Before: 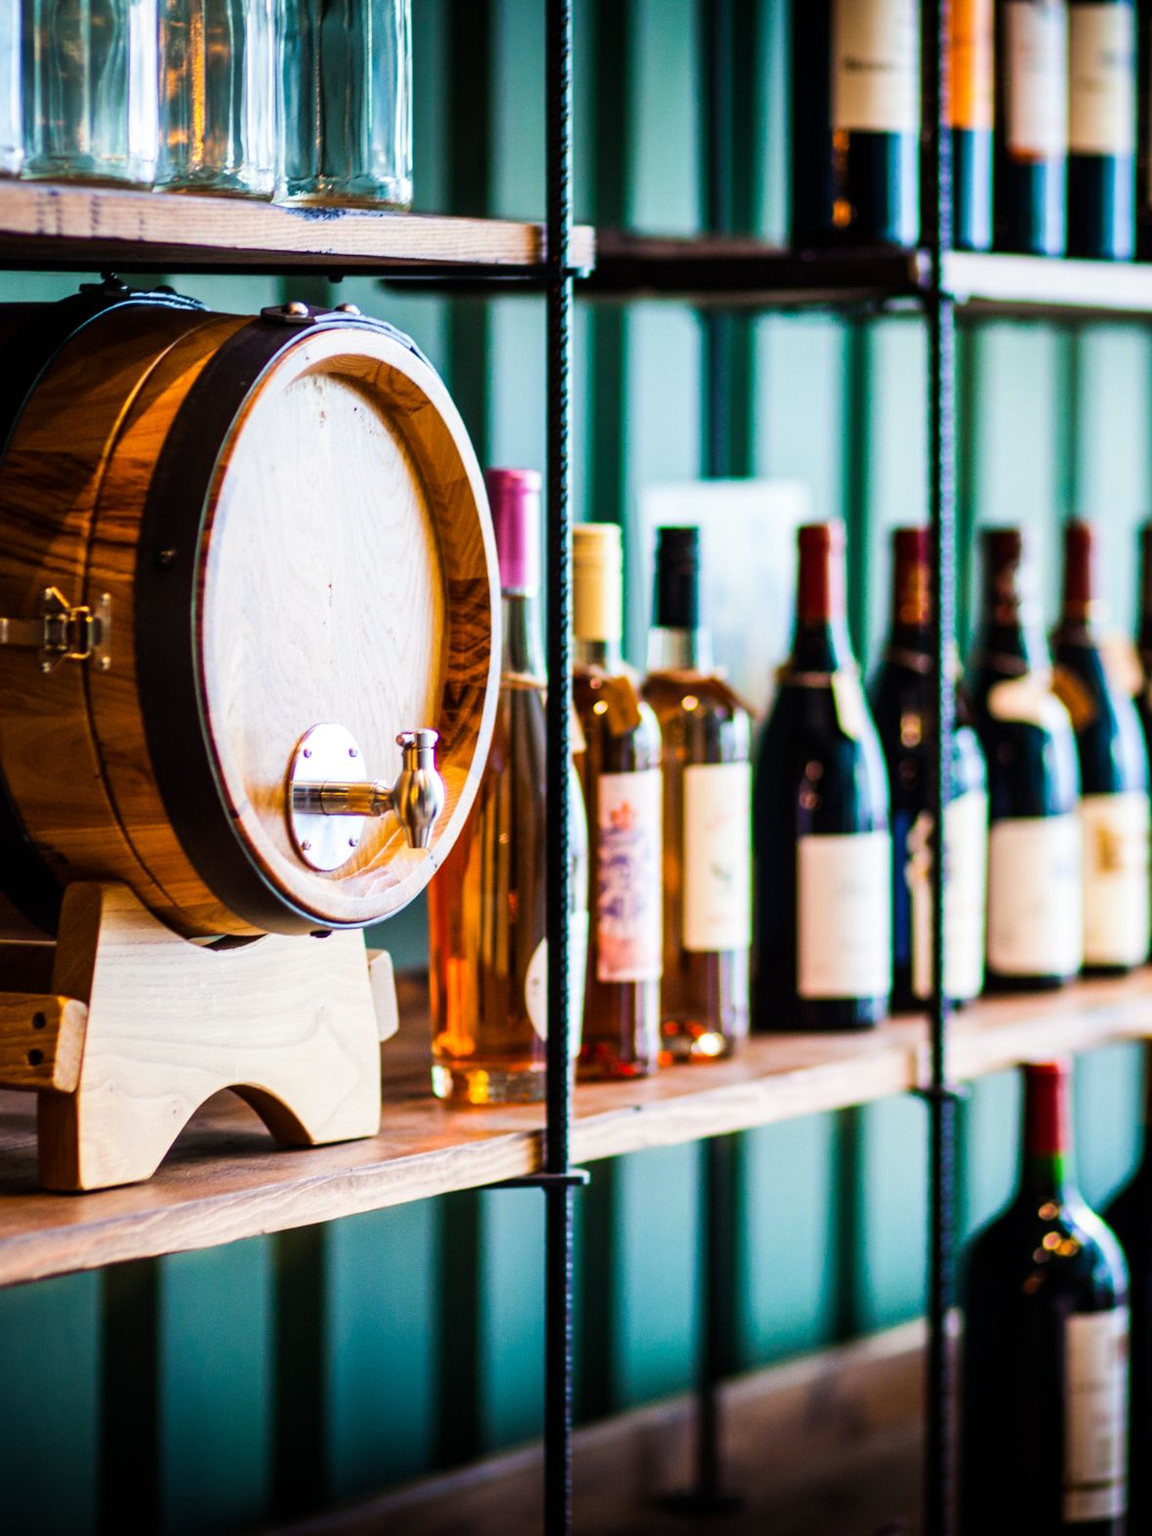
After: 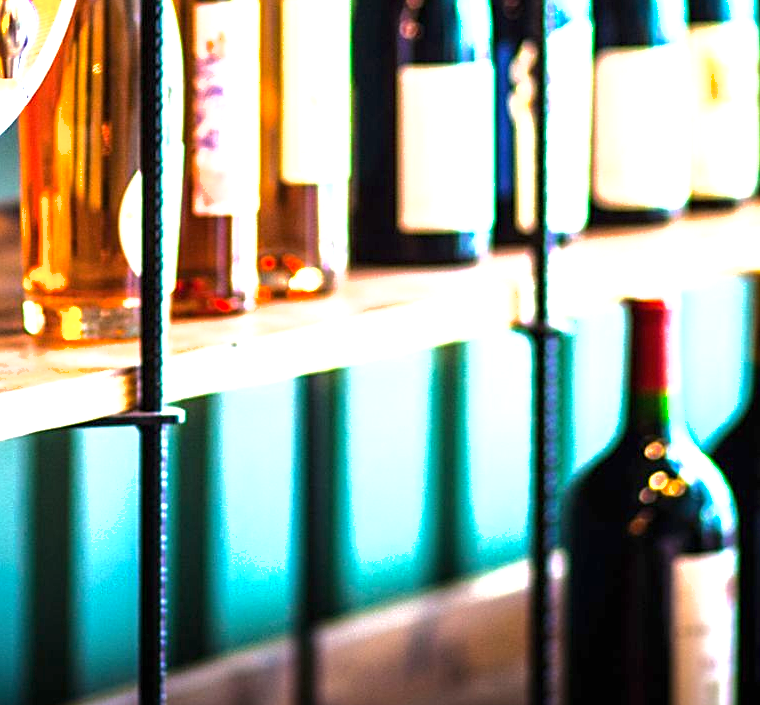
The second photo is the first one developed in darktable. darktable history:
crop and rotate: left 35.509%, top 50.238%, bottom 4.934%
exposure: black level correction 0, exposure 1.5 EV, compensate exposure bias true, compensate highlight preservation false
shadows and highlights: shadows 10, white point adjustment 1, highlights -40
sharpen: on, module defaults
